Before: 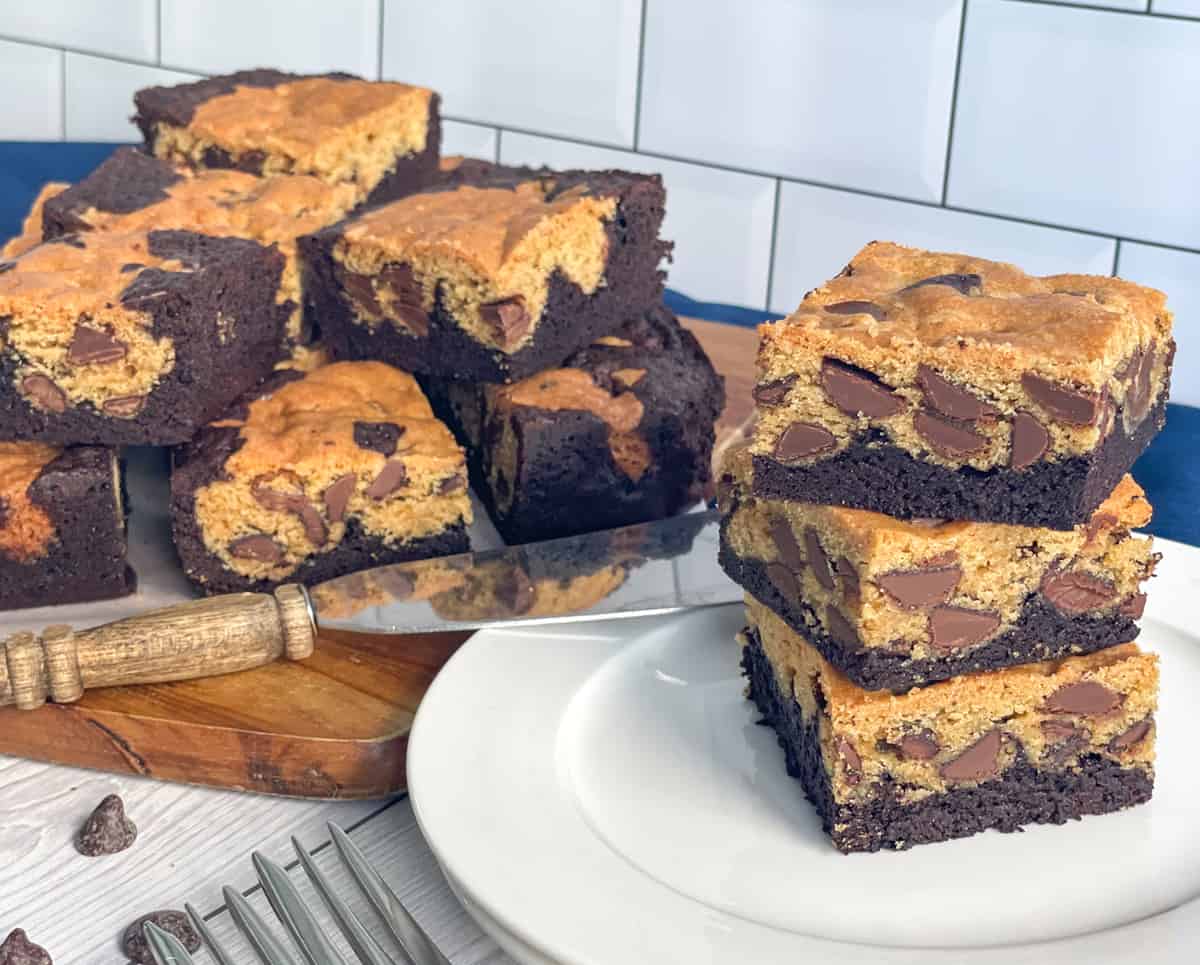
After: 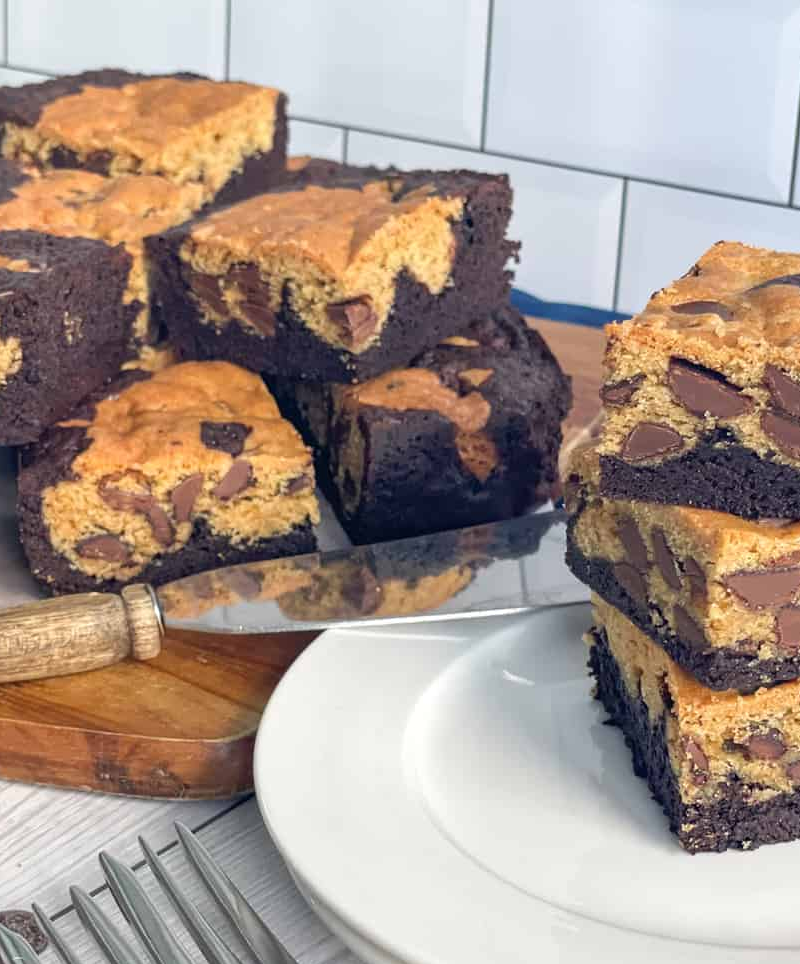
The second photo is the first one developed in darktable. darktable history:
crop and rotate: left 12.822%, right 20.428%
